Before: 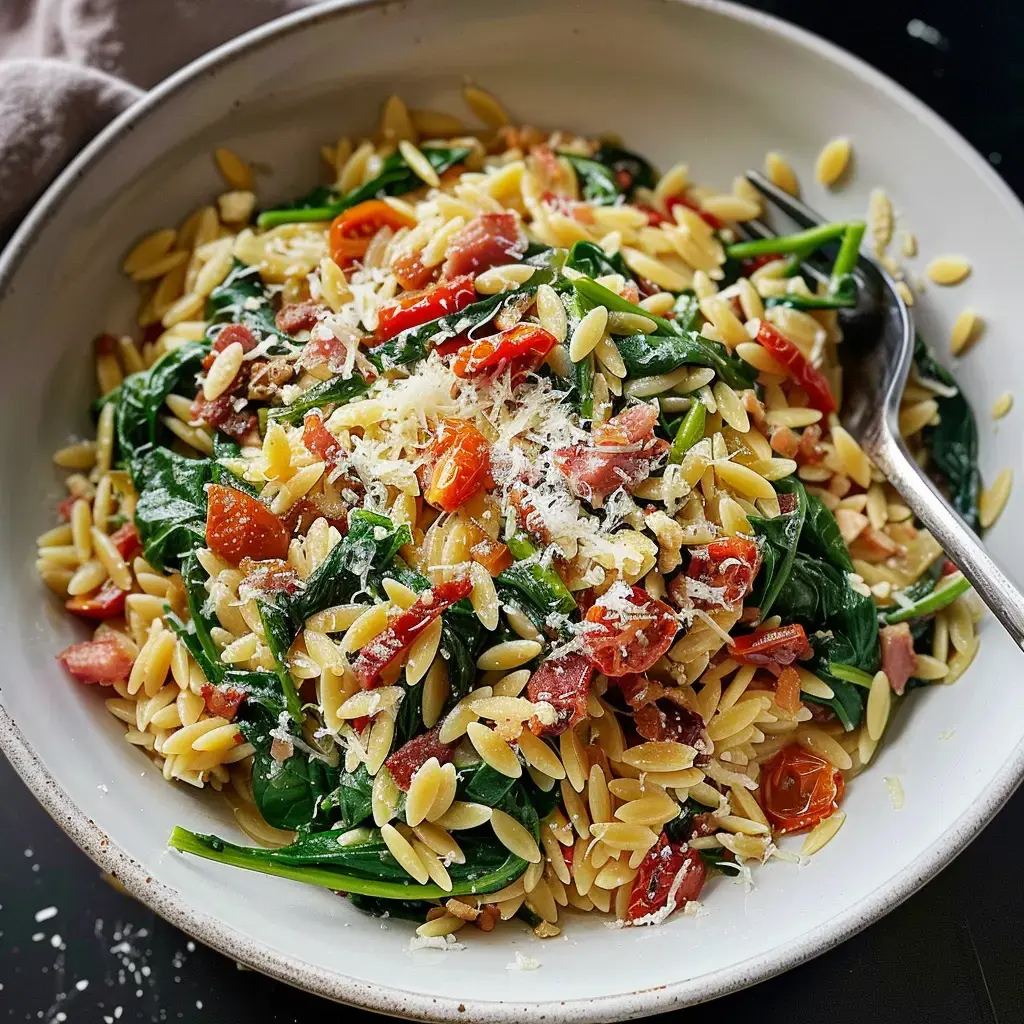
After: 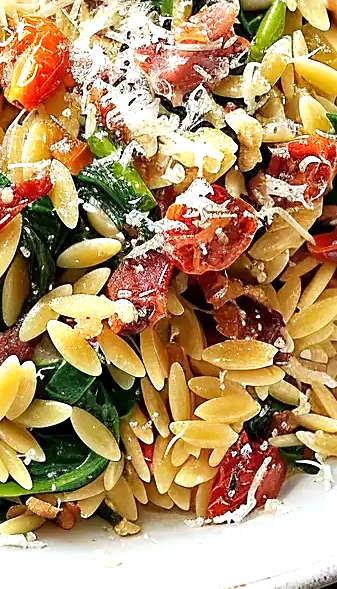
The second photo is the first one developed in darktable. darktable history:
exposure: exposure 0.611 EV, compensate highlight preservation false
local contrast: highlights 100%, shadows 101%, detail 119%, midtone range 0.2
crop: left 41.033%, top 39.29%, right 25.999%, bottom 3.102%
sharpen: radius 1.83, amount 0.393, threshold 1.427
